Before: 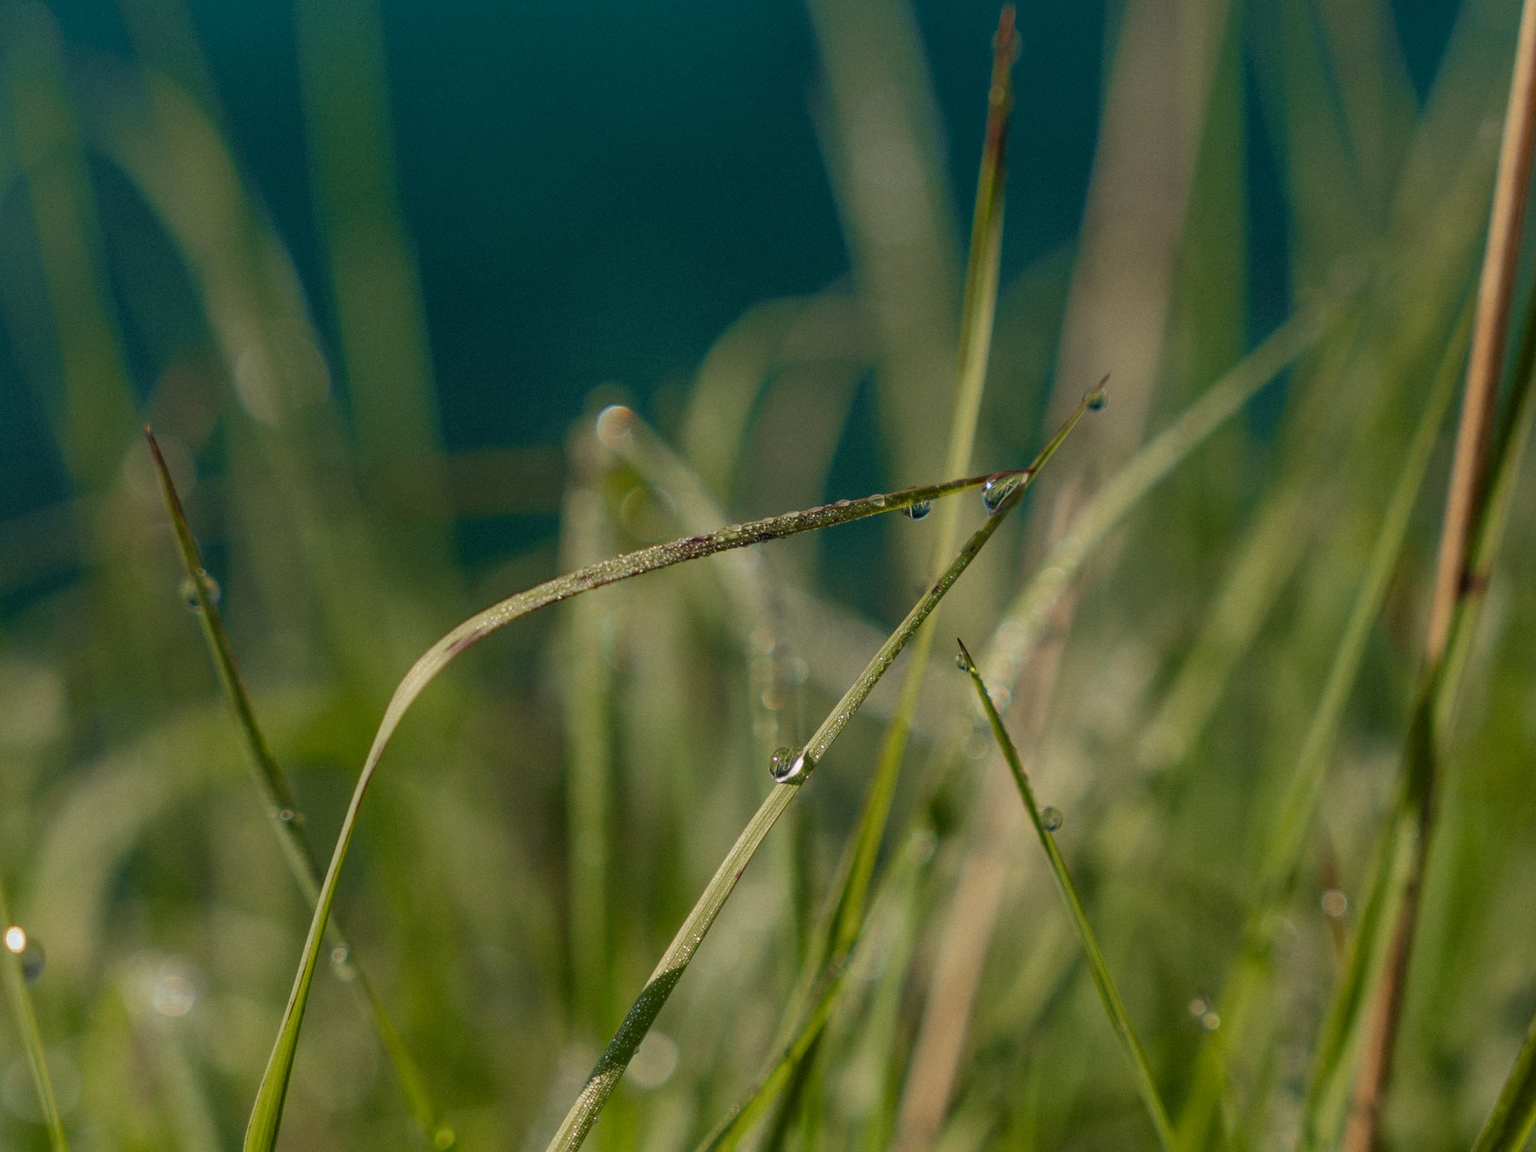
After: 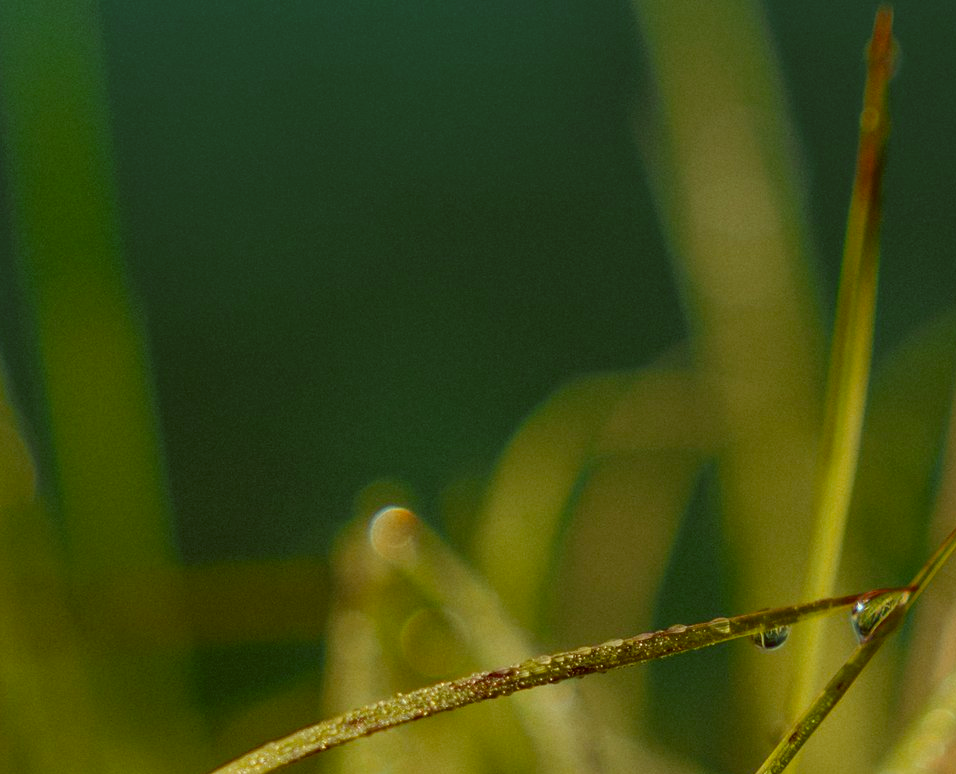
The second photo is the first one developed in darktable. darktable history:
color correction: highlights a* -5.54, highlights b* 9.8, shadows a* 9.95, shadows b* 24.8
color balance rgb: perceptual saturation grading › global saturation 30.136%, perceptual brilliance grading › global brilliance 2.846%
crop: left 19.61%, right 30.573%, bottom 46.237%
